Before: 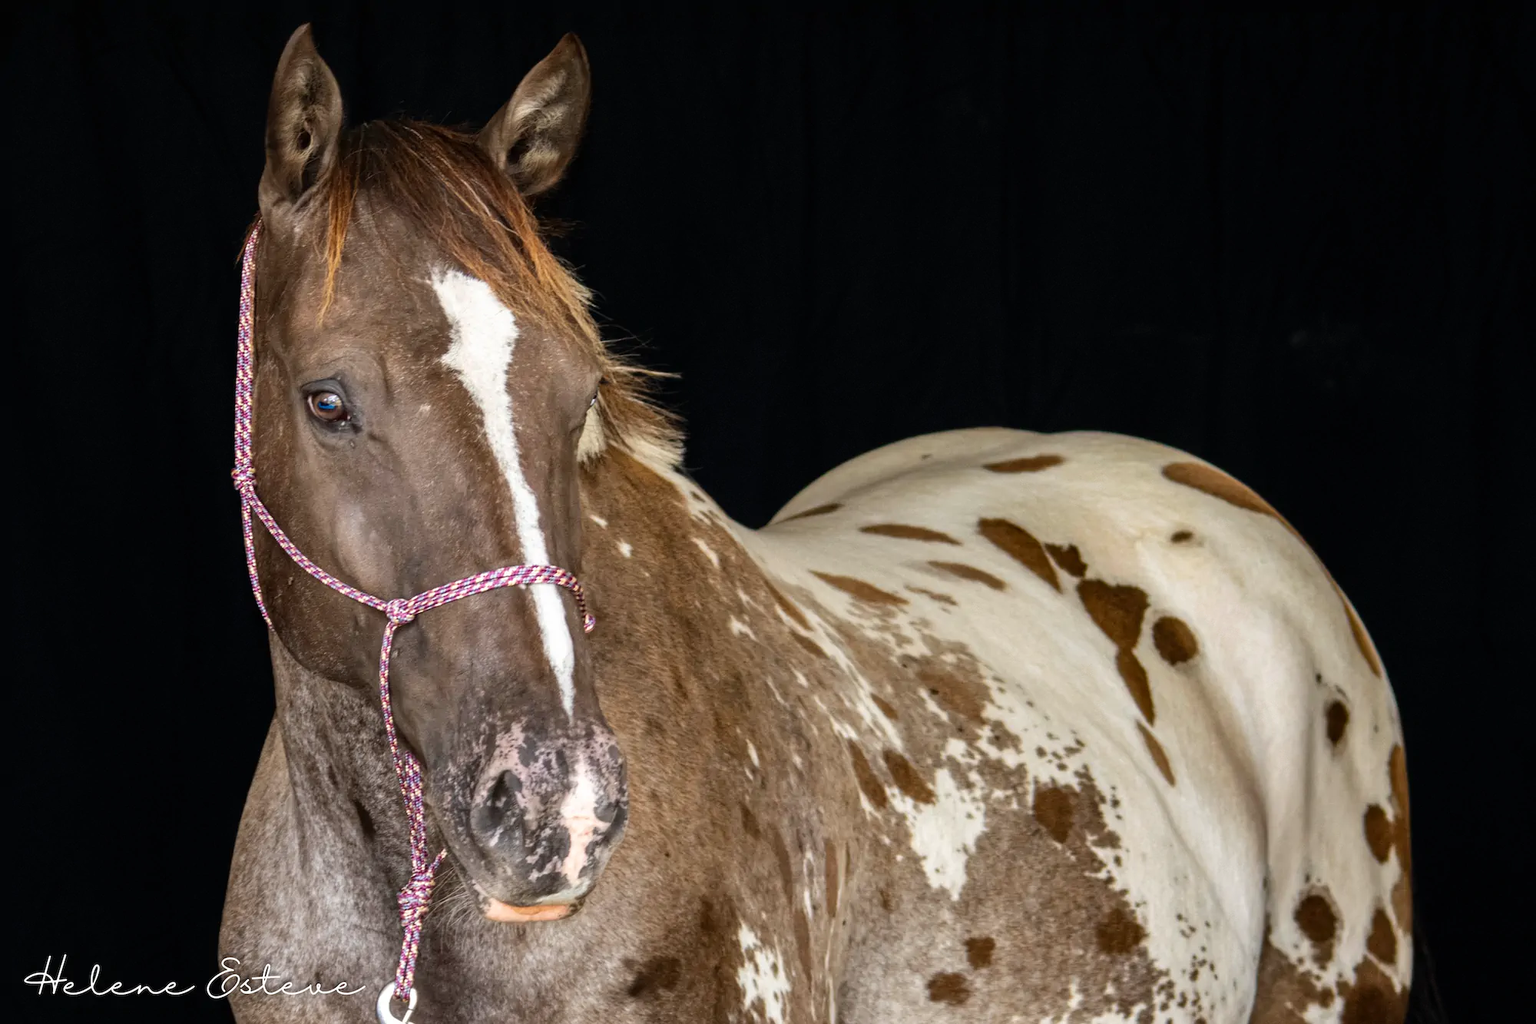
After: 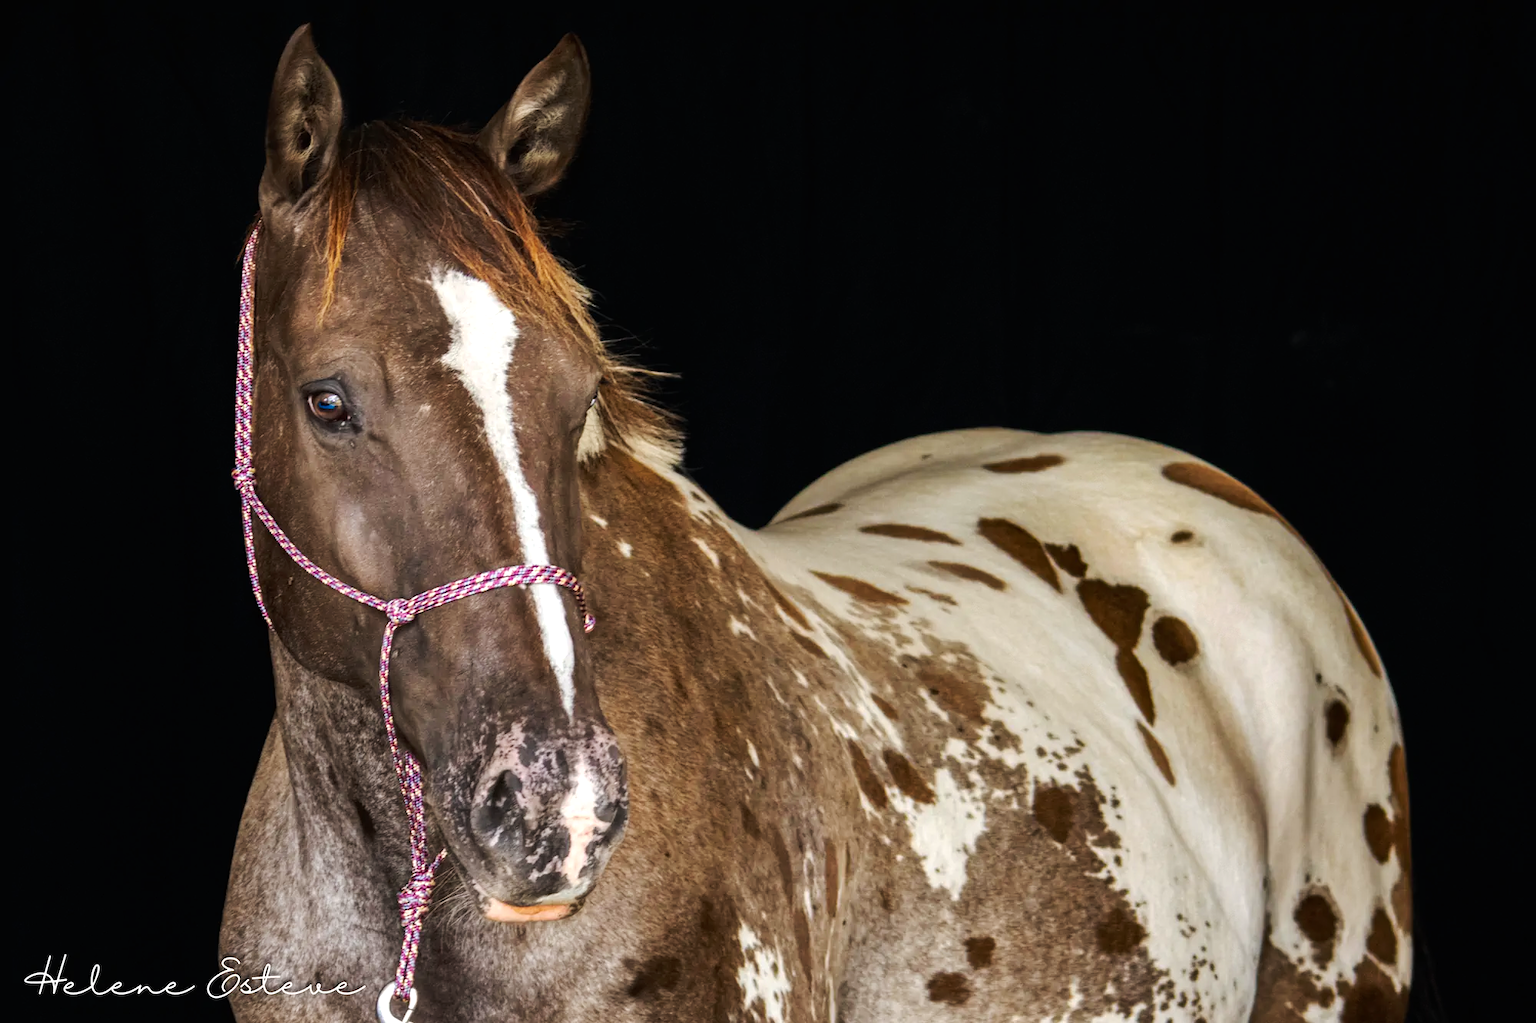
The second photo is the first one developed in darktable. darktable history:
tone curve: curves: ch0 [(0, 0) (0.003, 0.006) (0.011, 0.01) (0.025, 0.017) (0.044, 0.029) (0.069, 0.043) (0.1, 0.064) (0.136, 0.091) (0.177, 0.128) (0.224, 0.162) (0.277, 0.206) (0.335, 0.258) (0.399, 0.324) (0.468, 0.404) (0.543, 0.499) (0.623, 0.595) (0.709, 0.693) (0.801, 0.786) (0.898, 0.883) (1, 1)], preserve colors none
exposure: exposure 0.128 EV, compensate highlight preservation false
